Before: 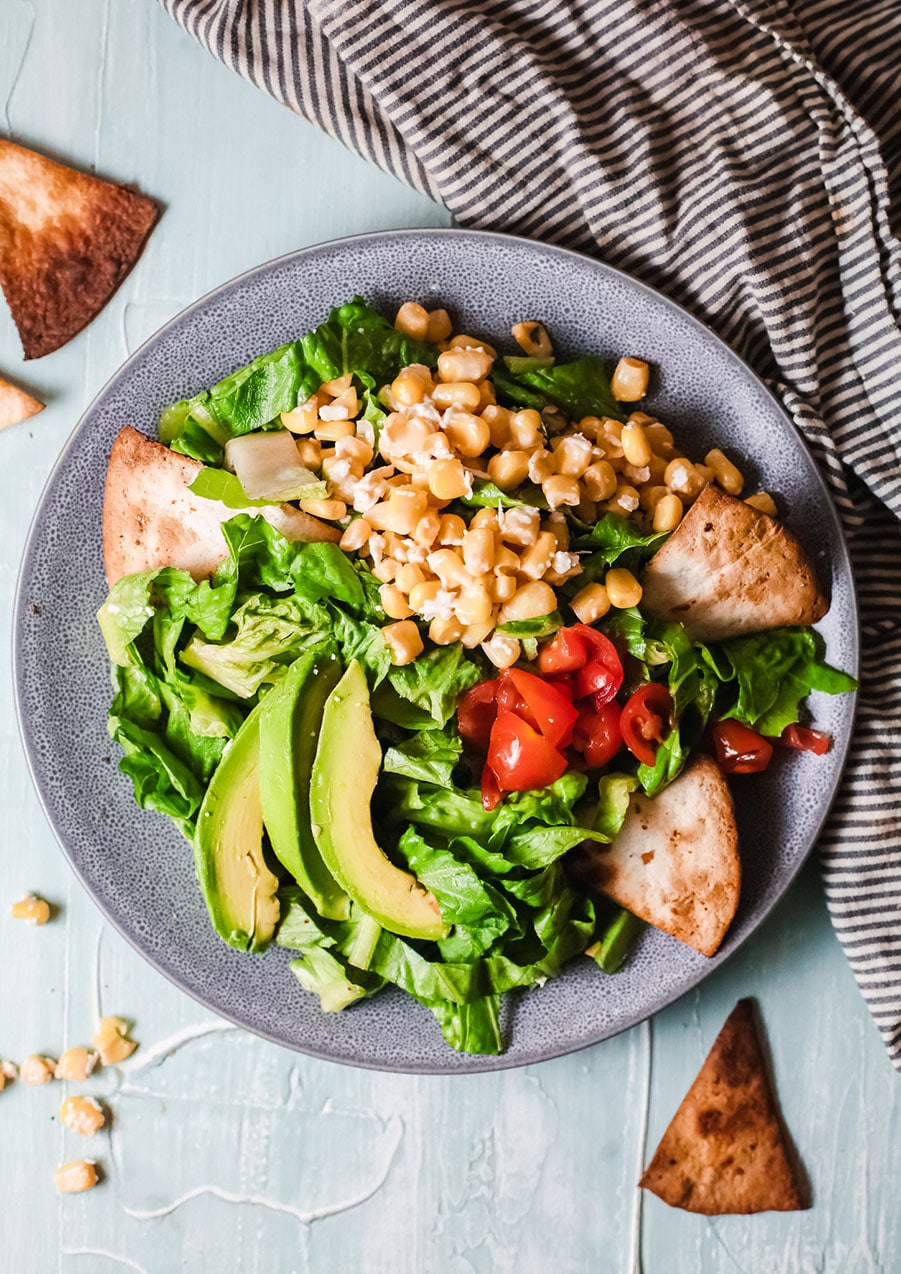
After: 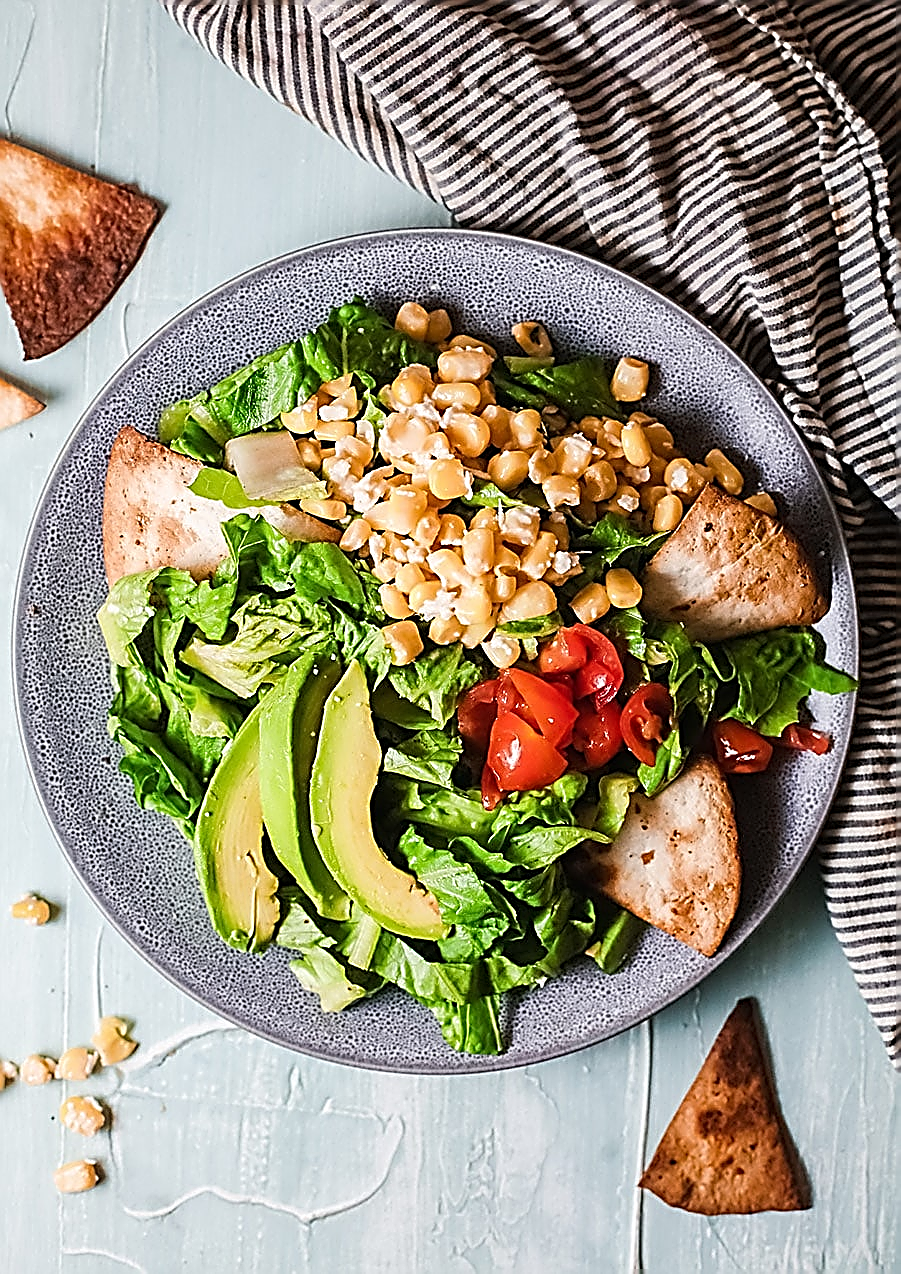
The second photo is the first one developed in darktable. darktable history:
sharpen: amount 2
